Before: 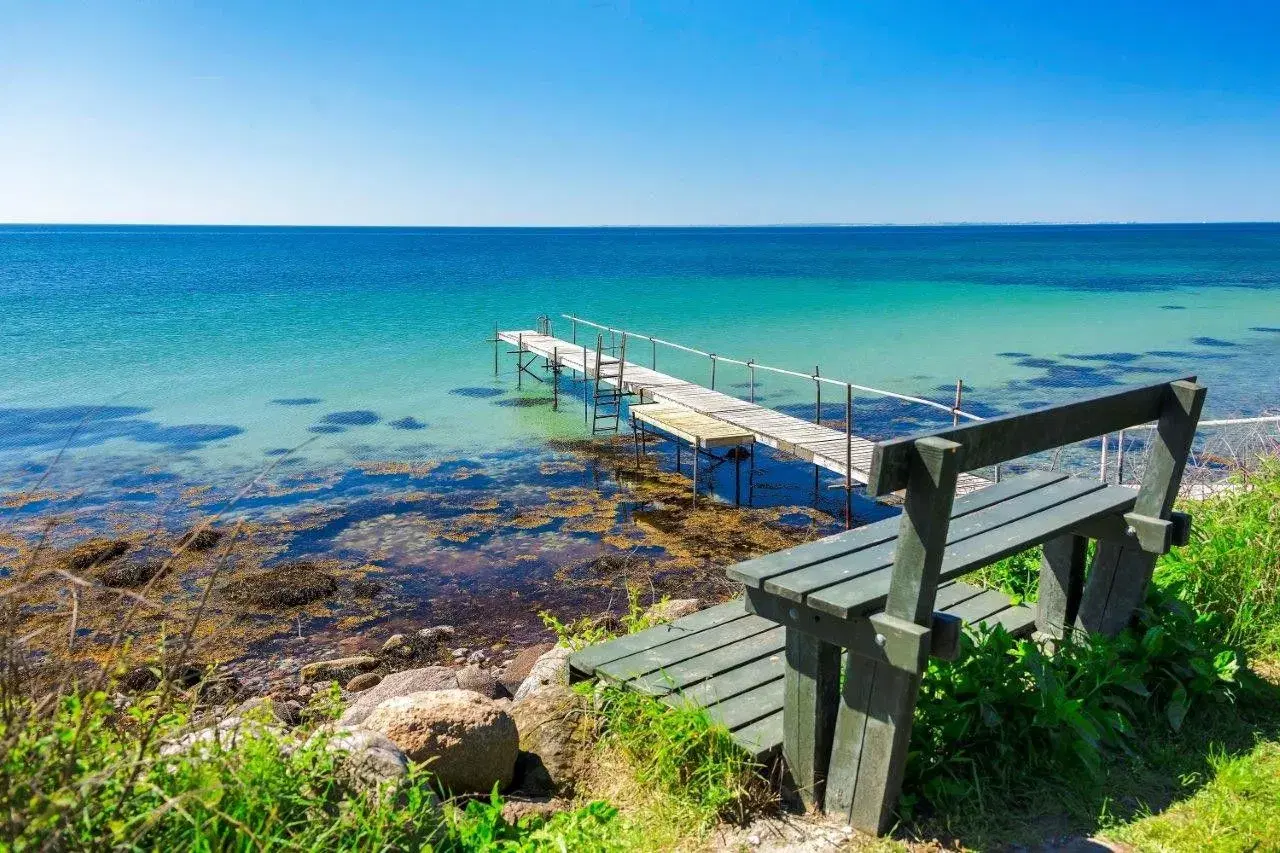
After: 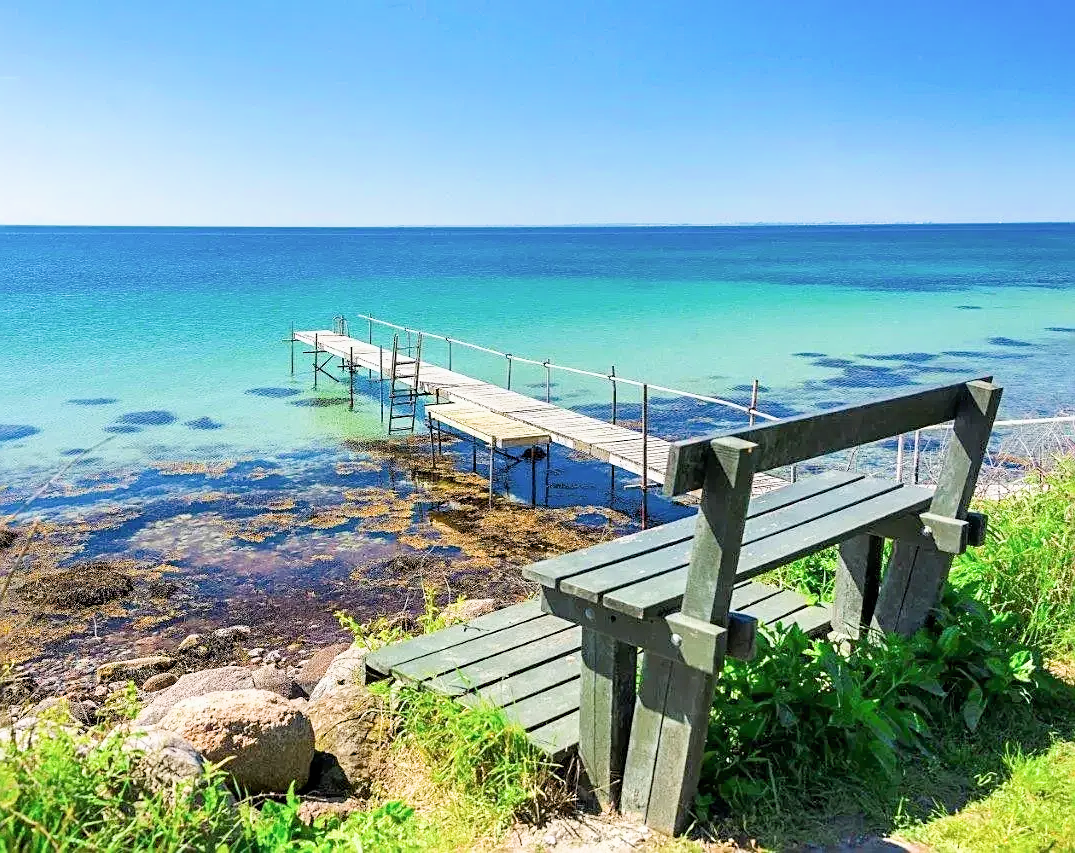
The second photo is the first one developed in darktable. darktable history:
crop: left 15.941%
color zones: curves: ch1 [(0.077, 0.436) (0.25, 0.5) (0.75, 0.5)]
exposure: black level correction 0.001, exposure 1.038 EV, compensate highlight preservation false
local contrast: mode bilateral grid, contrast 100, coarseness 99, detail 95%, midtone range 0.2
sharpen: on, module defaults
contrast brightness saturation: saturation -0.052
filmic rgb: black relative exposure -16 EV, white relative exposure 4 EV, target black luminance 0%, hardness 7.55, latitude 72.63%, contrast 0.904, highlights saturation mix 11.39%, shadows ↔ highlights balance -0.383%
